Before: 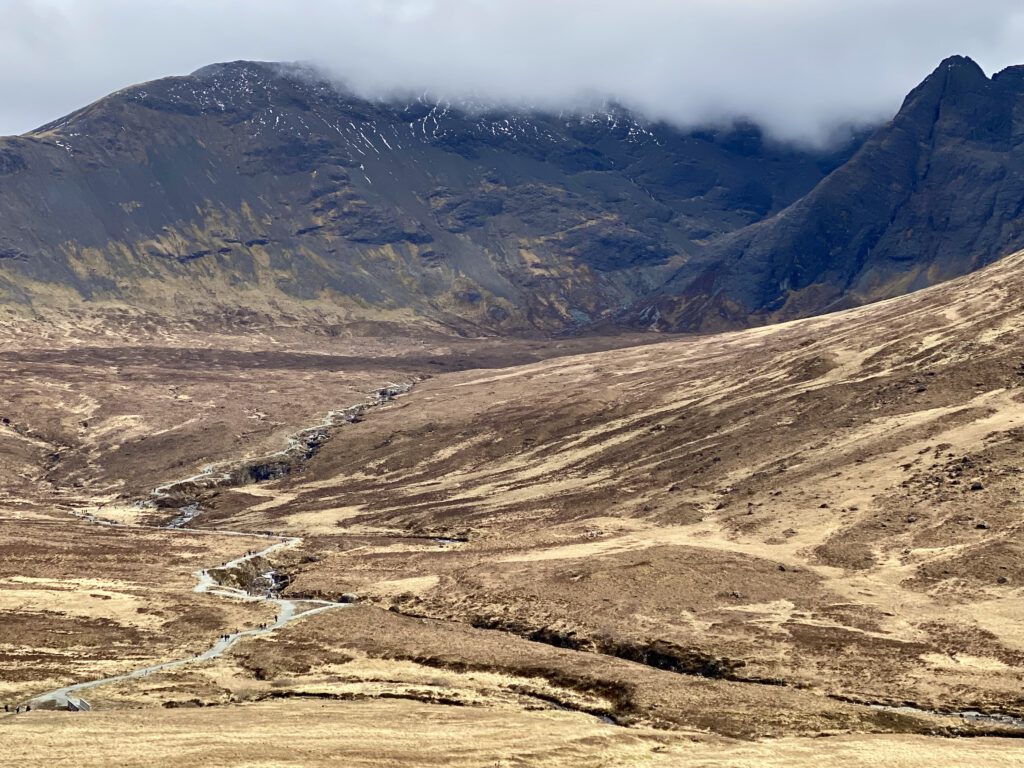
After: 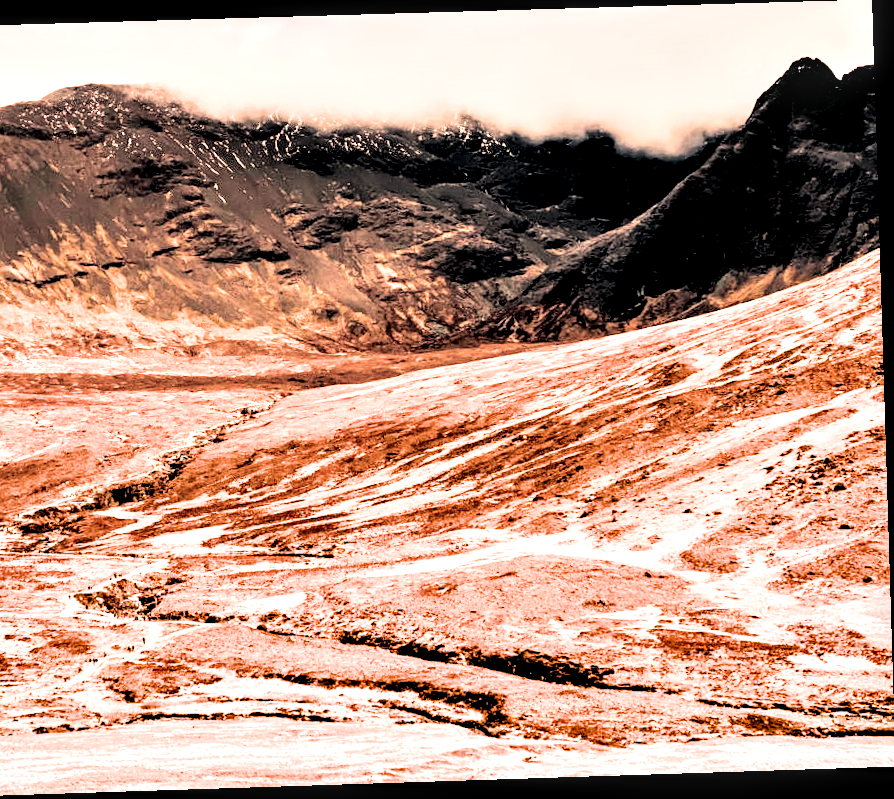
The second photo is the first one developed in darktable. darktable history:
rotate and perspective: rotation -1.77°, lens shift (horizontal) 0.004, automatic cropping off
rgb levels: levels [[0.034, 0.472, 0.904], [0, 0.5, 1], [0, 0.5, 1]]
local contrast: highlights 80%, shadows 57%, detail 175%, midtone range 0.602
white balance: red 1.467, blue 0.684
crop and rotate: left 14.584%
exposure: black level correction 0, exposure 0.7 EV, compensate exposure bias true, compensate highlight preservation false
filmic rgb: black relative exposure -5 EV, hardness 2.88, contrast 1.4, highlights saturation mix -20%
tone equalizer: -8 EV -0.417 EV, -7 EV -0.389 EV, -6 EV -0.333 EV, -5 EV -0.222 EV, -3 EV 0.222 EV, -2 EV 0.333 EV, -1 EV 0.389 EV, +0 EV 0.417 EV, edges refinement/feathering 500, mask exposure compensation -1.57 EV, preserve details no
